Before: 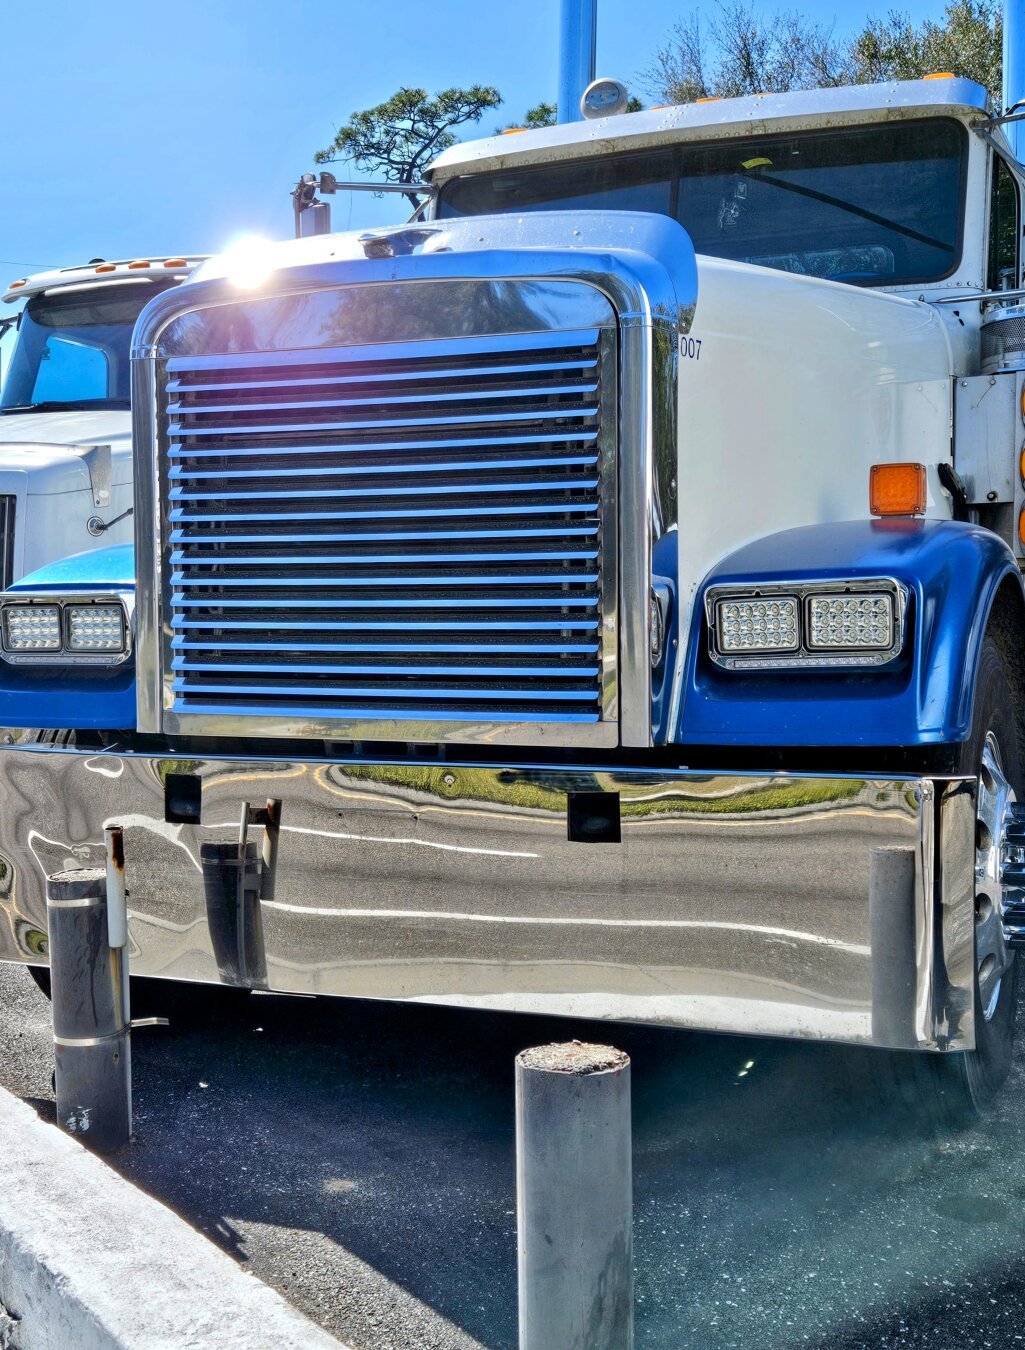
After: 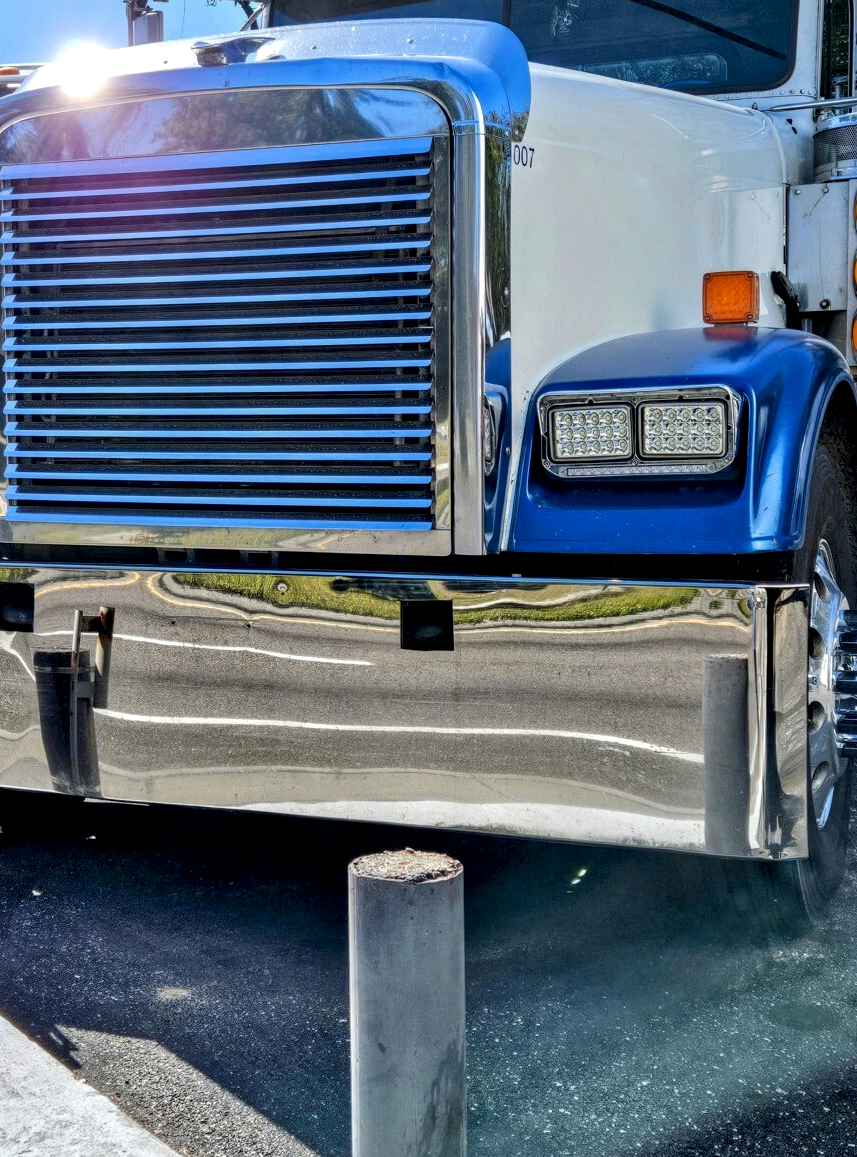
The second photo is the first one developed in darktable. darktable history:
crop: left 16.315%, top 14.246%
local contrast: shadows 94%
